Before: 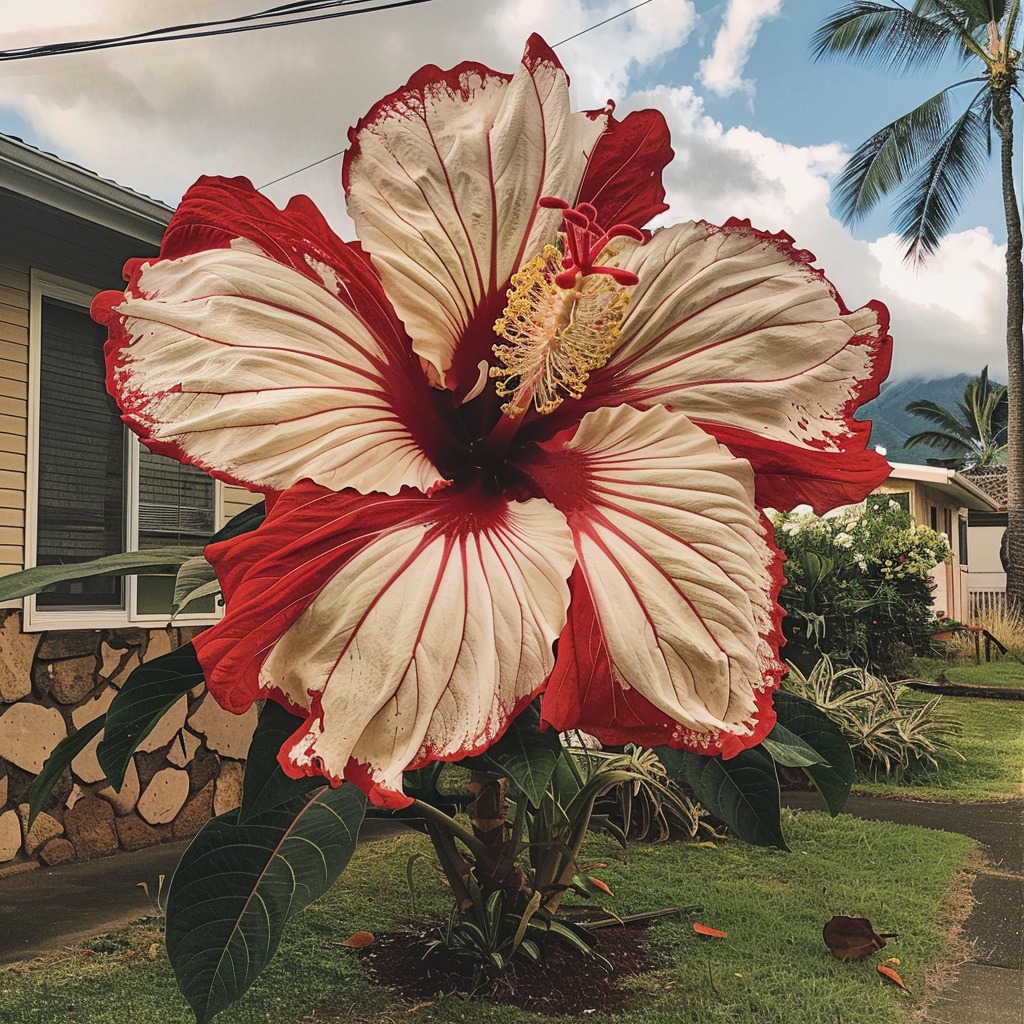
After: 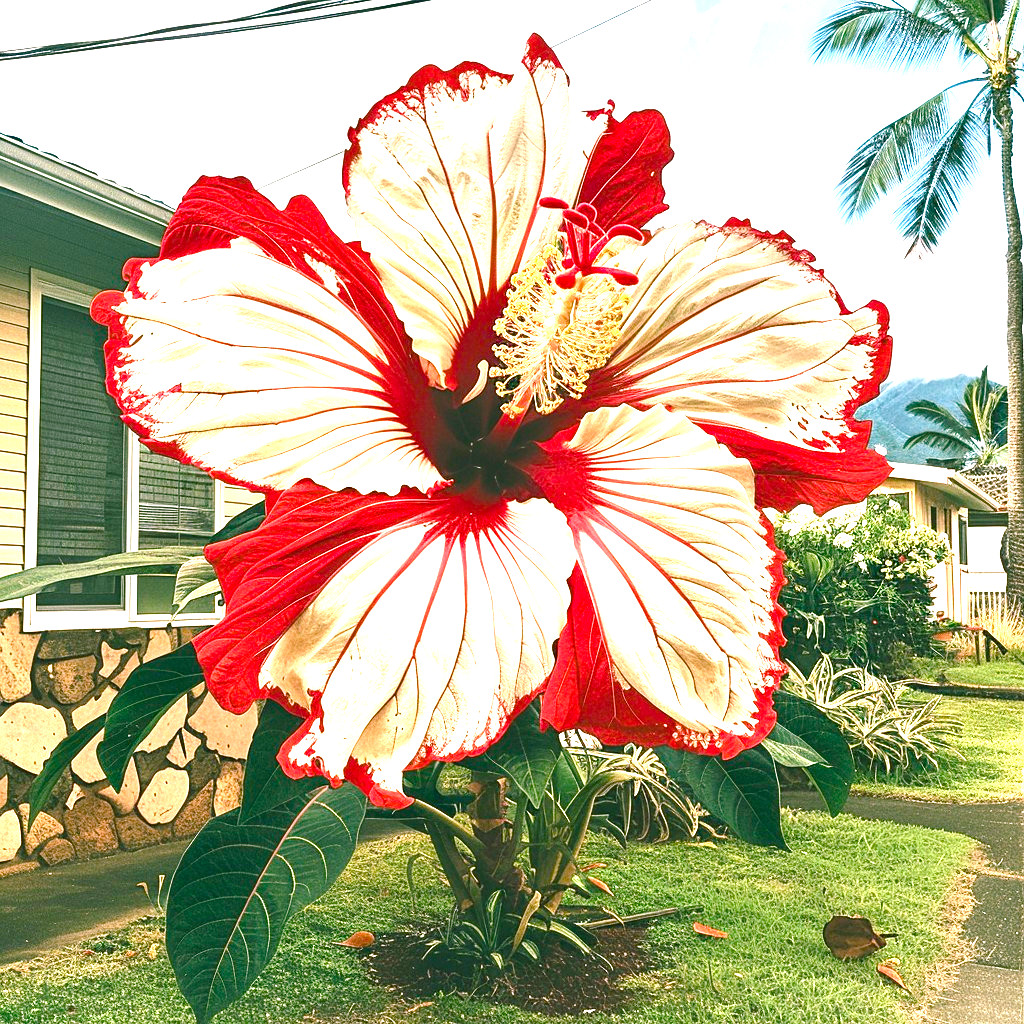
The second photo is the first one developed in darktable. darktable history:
exposure: black level correction 0, exposure 1.2 EV, compensate highlight preservation false
levels: levels [0, 0.43, 0.859]
color balance rgb: shadows lift › chroma 11.791%, shadows lift › hue 133.23°, power › chroma 0.524%, power › hue 262.36°, perceptual saturation grading › global saturation 20%, perceptual saturation grading › highlights -25.031%, perceptual saturation grading › shadows 49.884%, perceptual brilliance grading › highlights 8.404%, perceptual brilliance grading › mid-tones 3.011%, perceptual brilliance grading › shadows 1.639%
